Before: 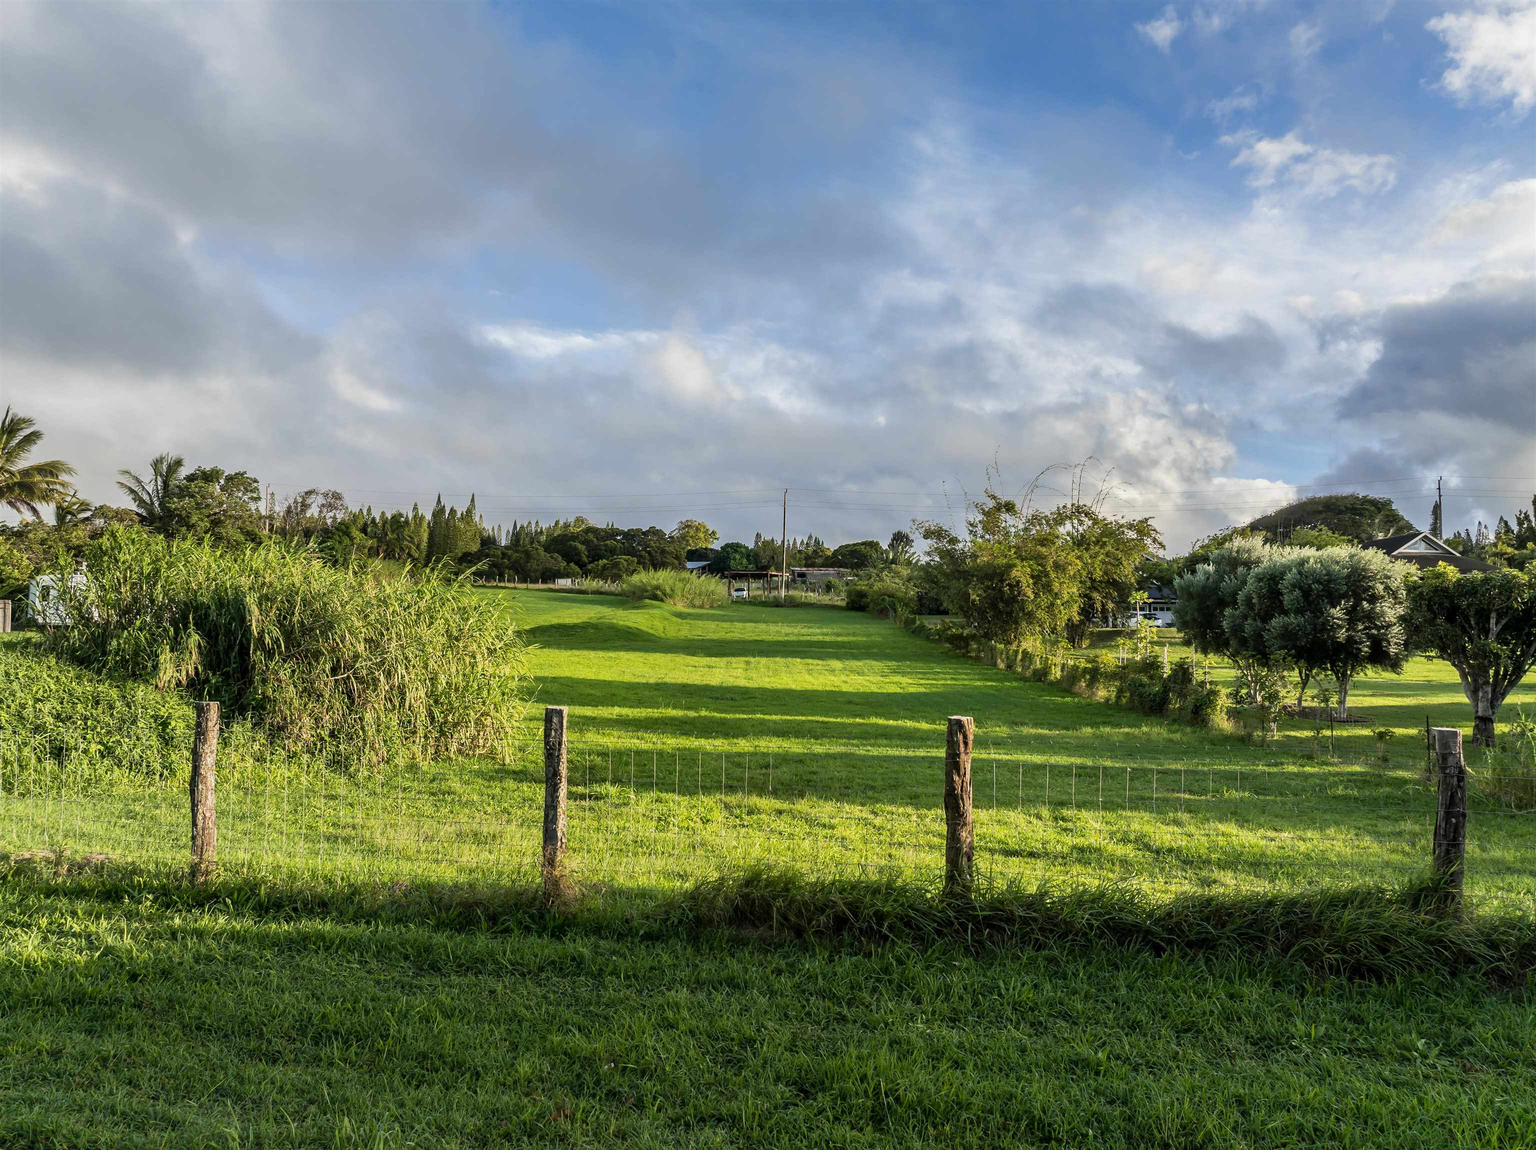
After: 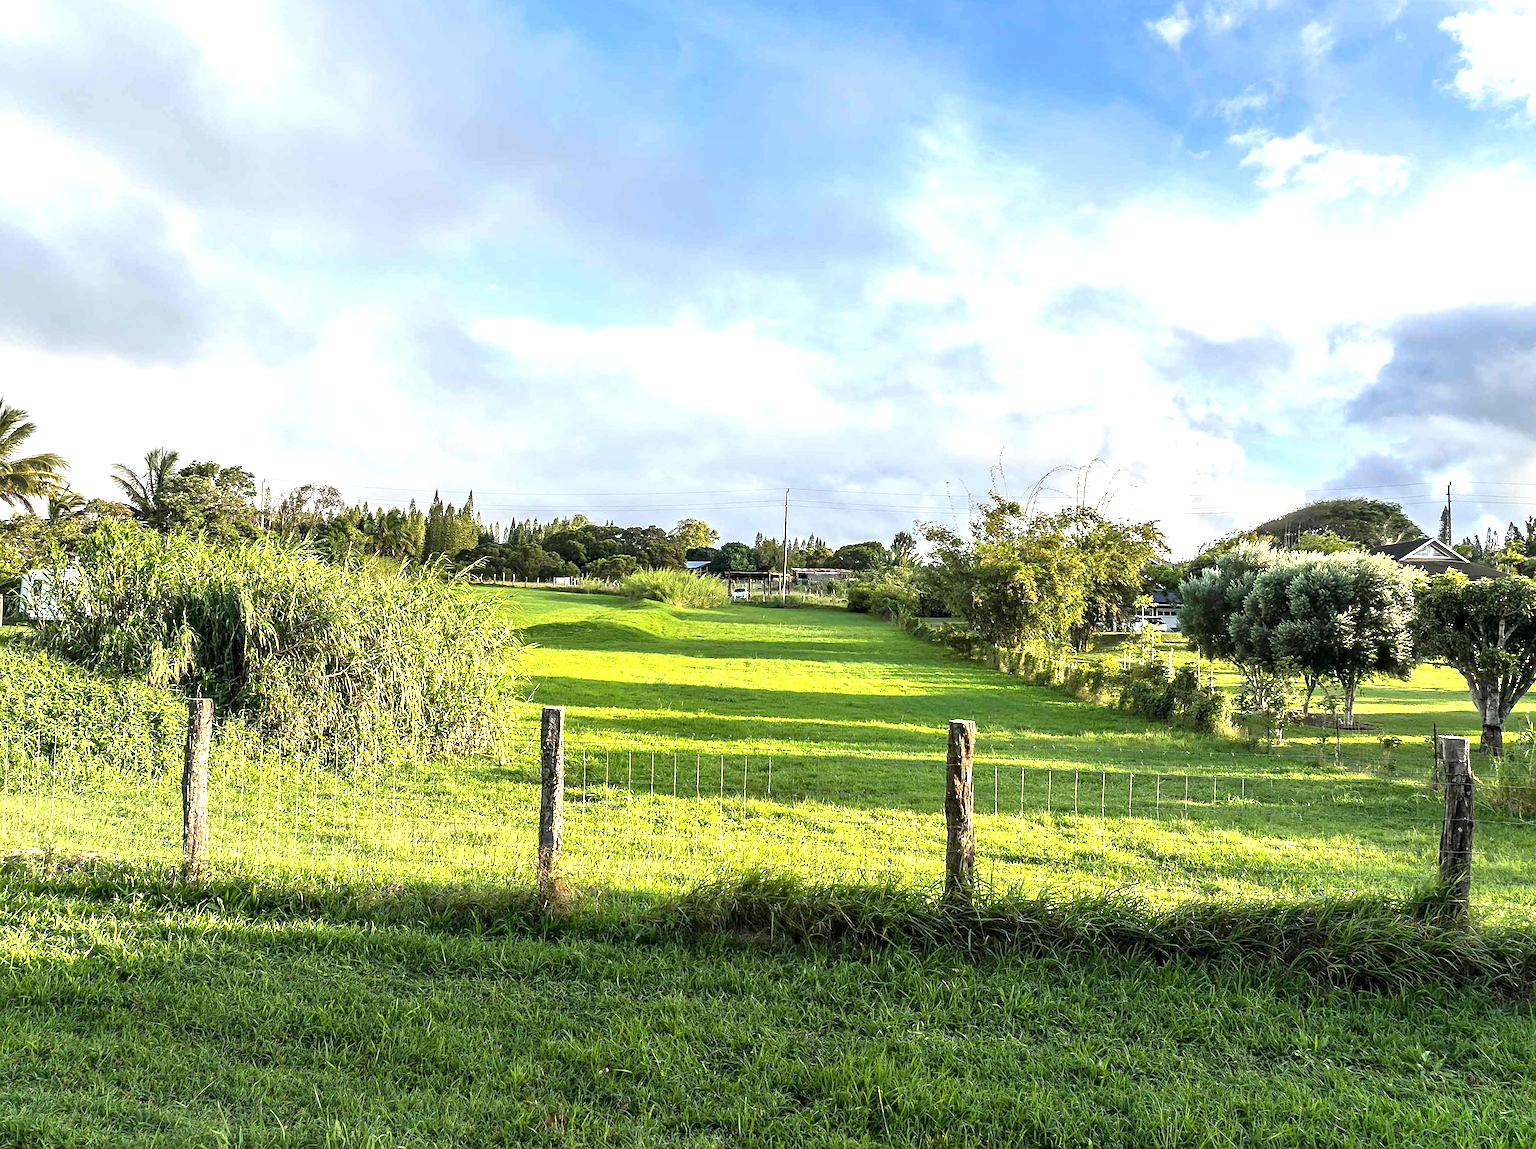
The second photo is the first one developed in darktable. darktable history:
exposure: exposure 1.16 EV, compensate exposure bias true, compensate highlight preservation false
sharpen: on, module defaults
crop and rotate: angle -0.5°
